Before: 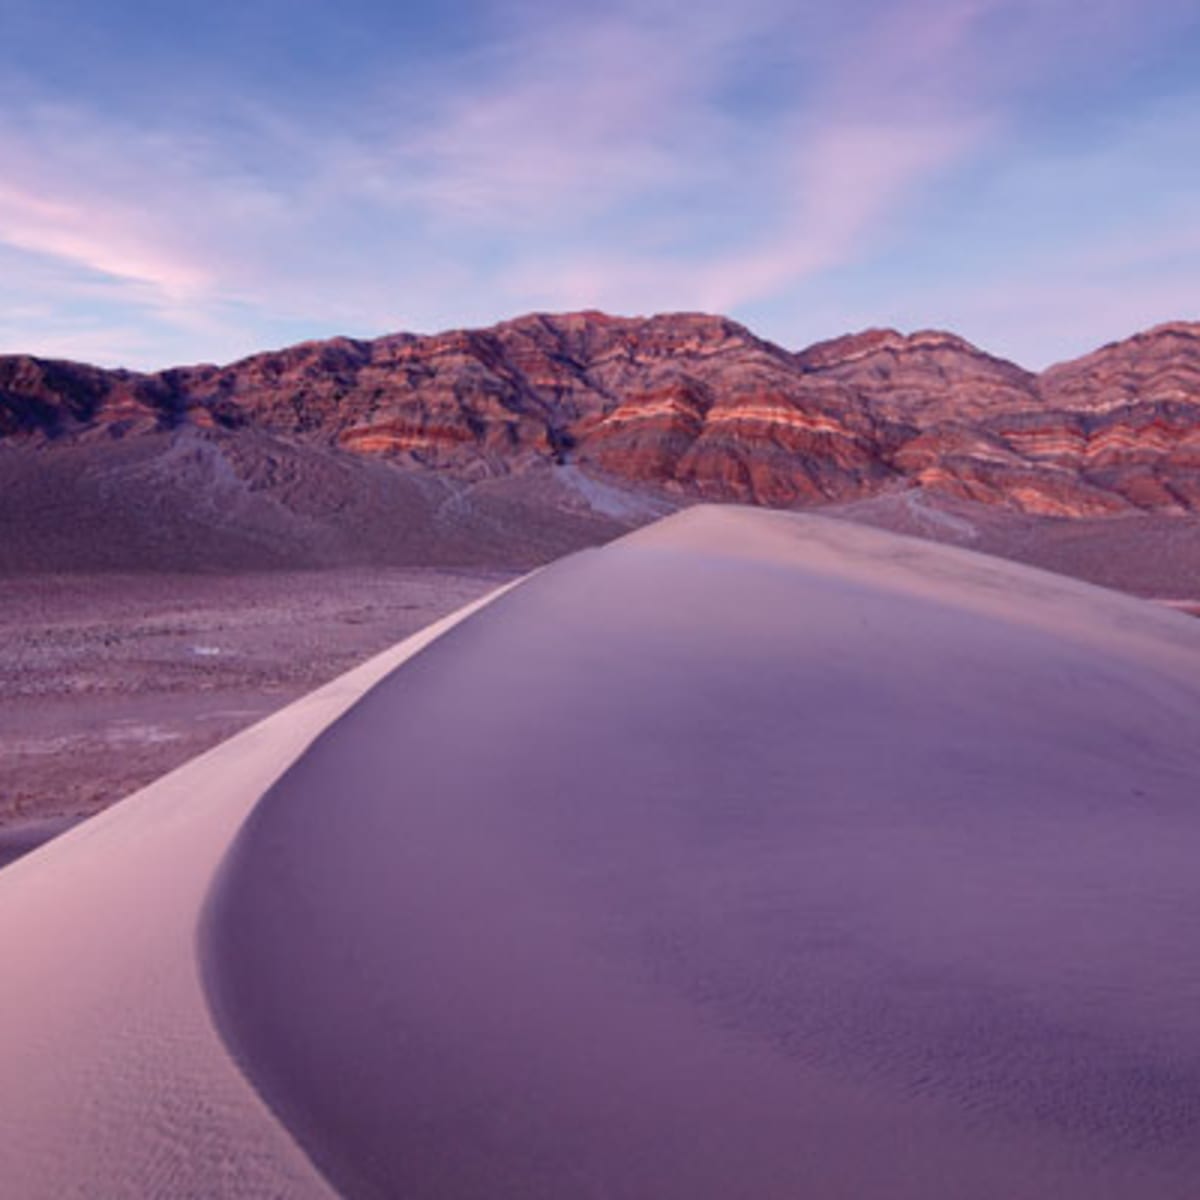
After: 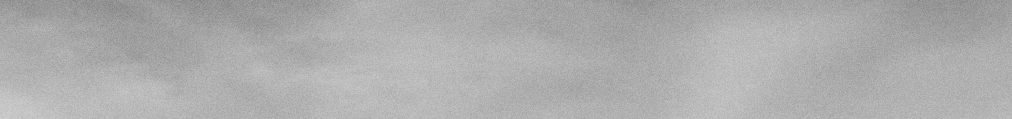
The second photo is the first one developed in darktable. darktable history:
monochrome: on, module defaults
grain: coarseness 0.09 ISO
color correction: highlights a* -6.69, highlights b* 0.49
crop and rotate: left 9.644%, top 9.491%, right 6.021%, bottom 80.509%
